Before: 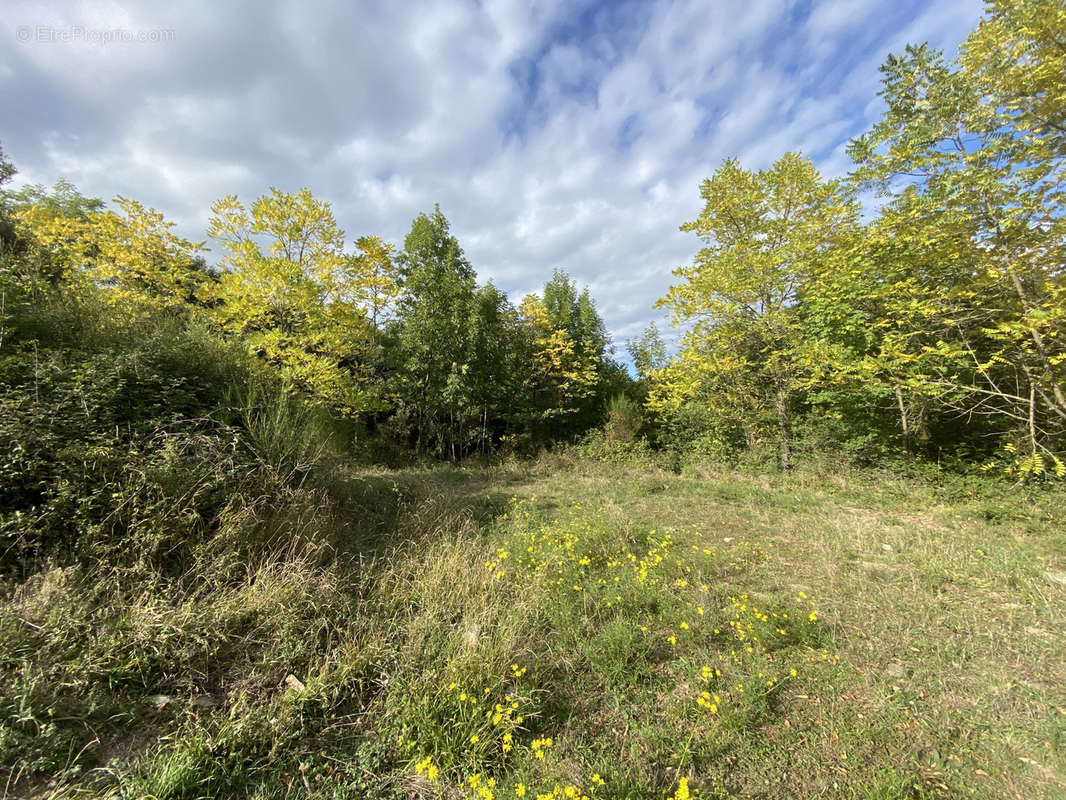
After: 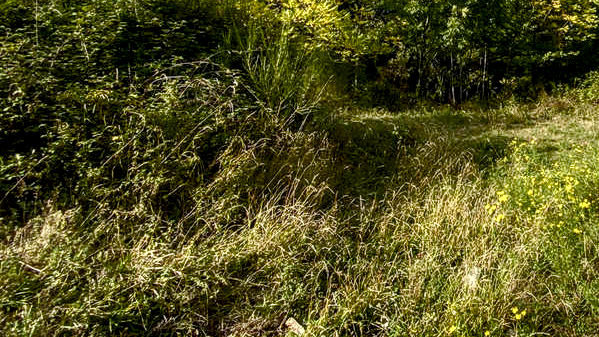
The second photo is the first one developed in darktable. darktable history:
local contrast: detail 150%
color balance rgb: perceptual saturation grading › global saturation 20%, perceptual saturation grading › highlights -25.223%, perceptual saturation grading › shadows 49.242%, global vibrance 16.659%, saturation formula JzAzBz (2021)
crop: top 44.679%, right 43.735%, bottom 13.124%
